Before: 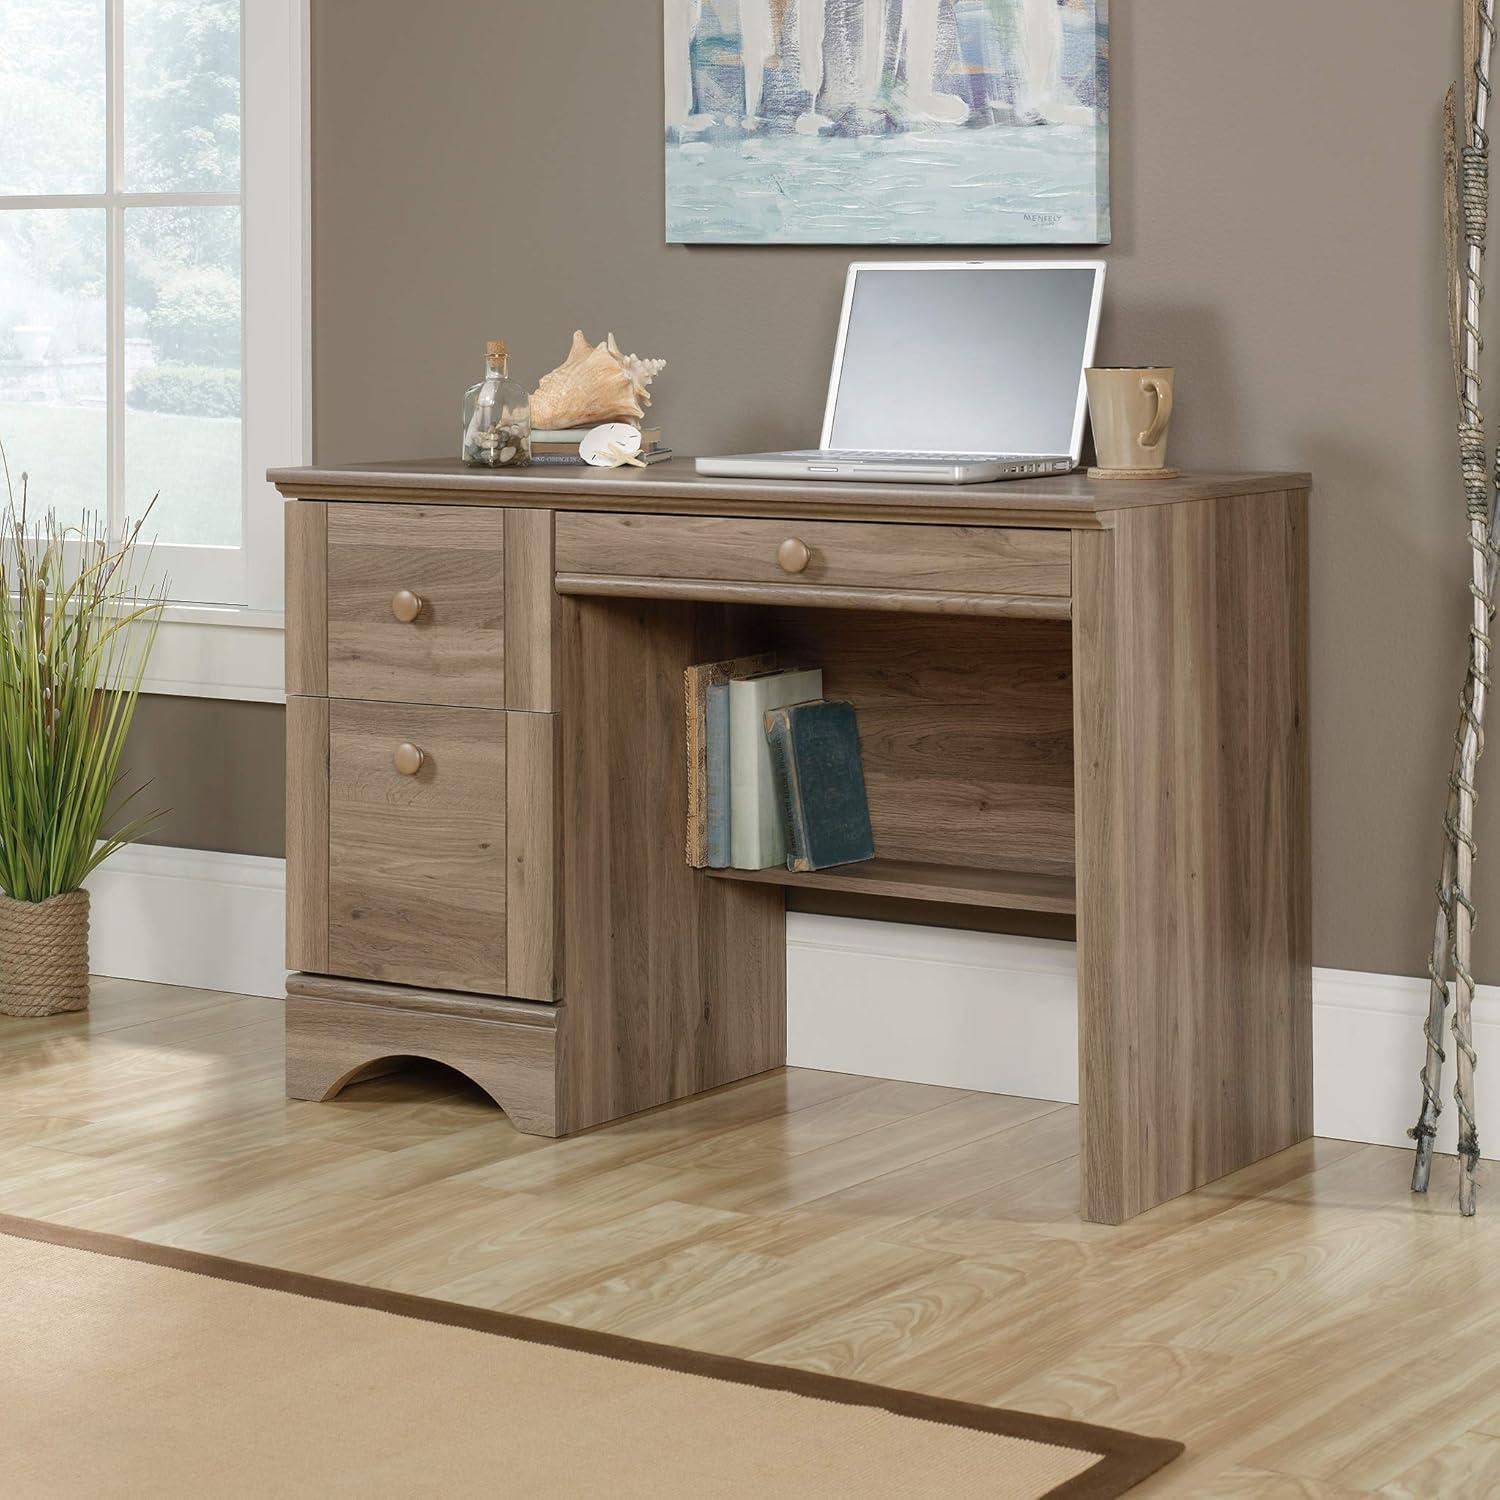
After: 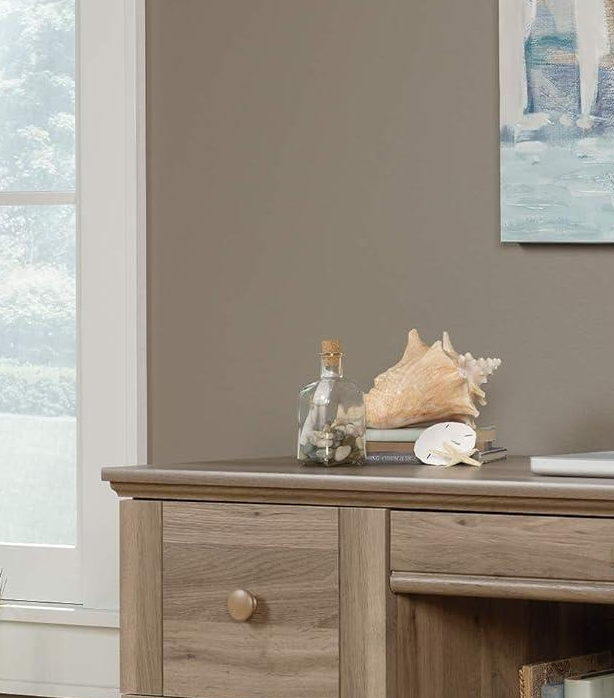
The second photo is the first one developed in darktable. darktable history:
crop and rotate: left 11.038%, top 0.085%, right 47.994%, bottom 53.335%
